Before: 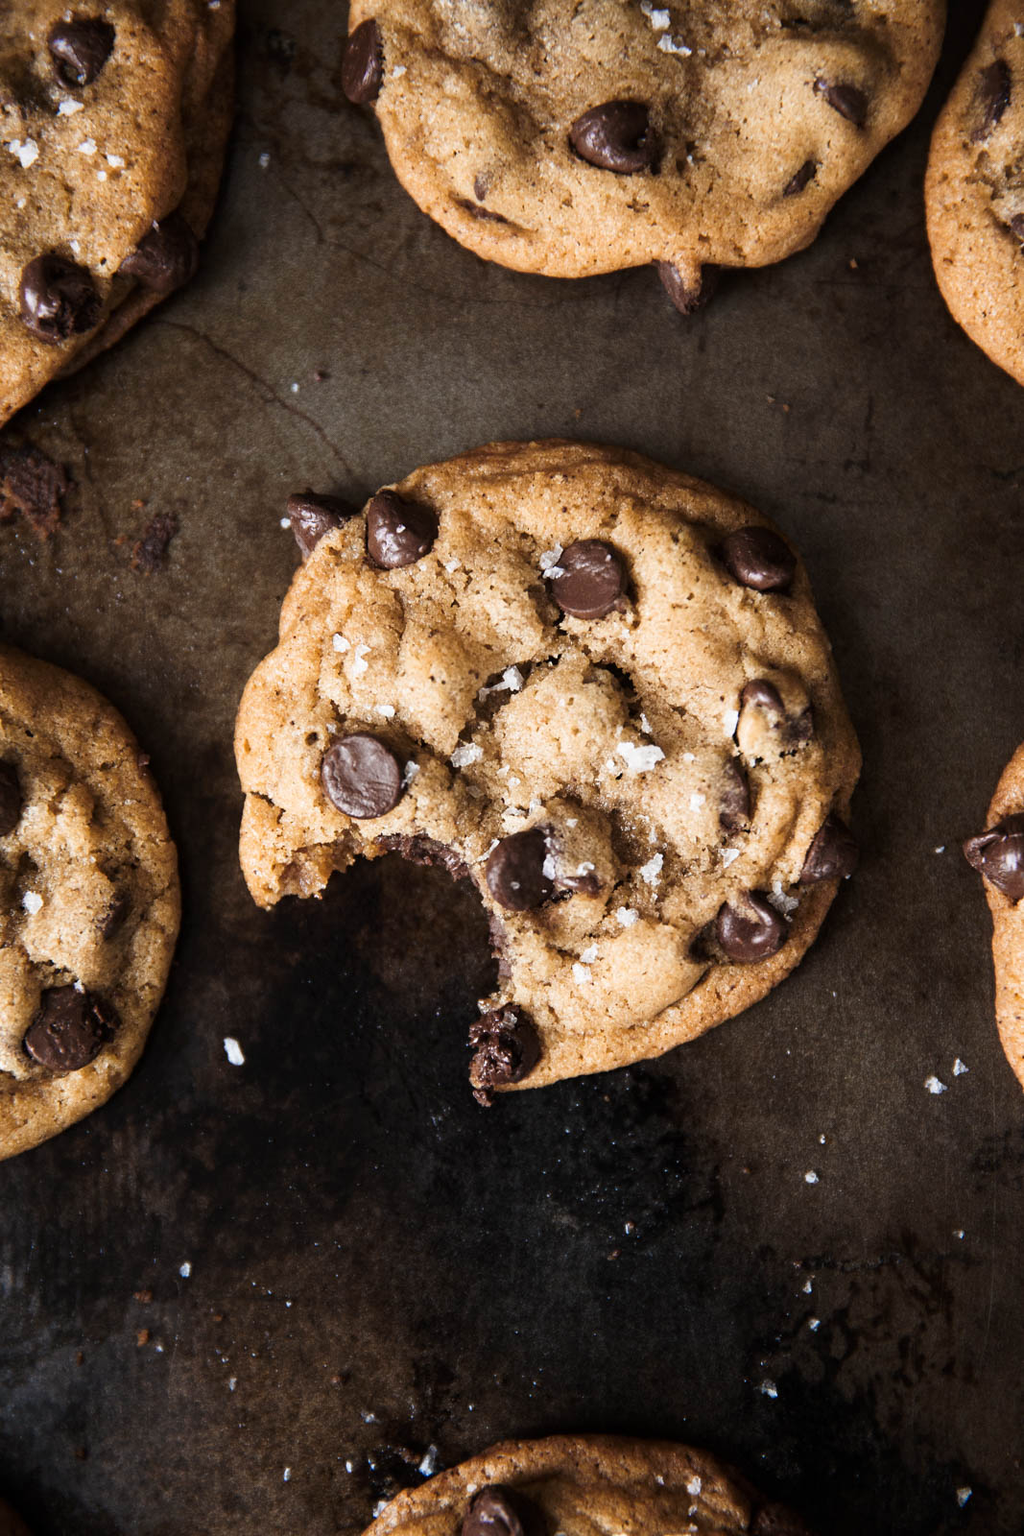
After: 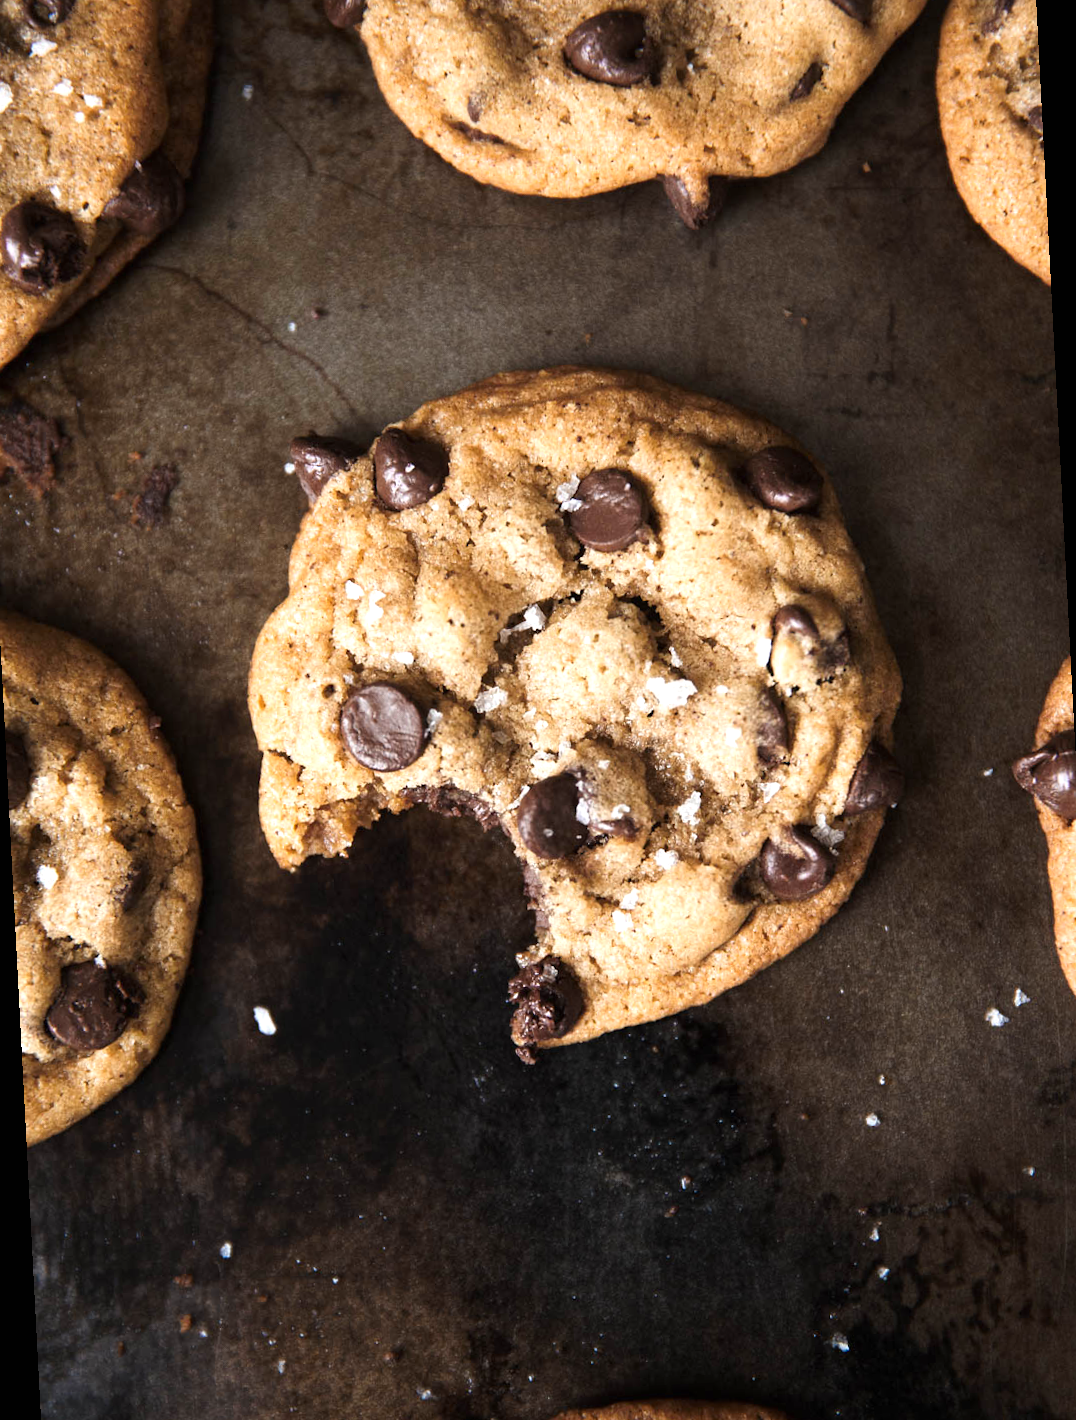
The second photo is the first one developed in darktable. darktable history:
exposure: black level correction 0, exposure 0.4 EV, compensate exposure bias true, compensate highlight preservation false
rotate and perspective: rotation -3°, crop left 0.031, crop right 0.968, crop top 0.07, crop bottom 0.93
